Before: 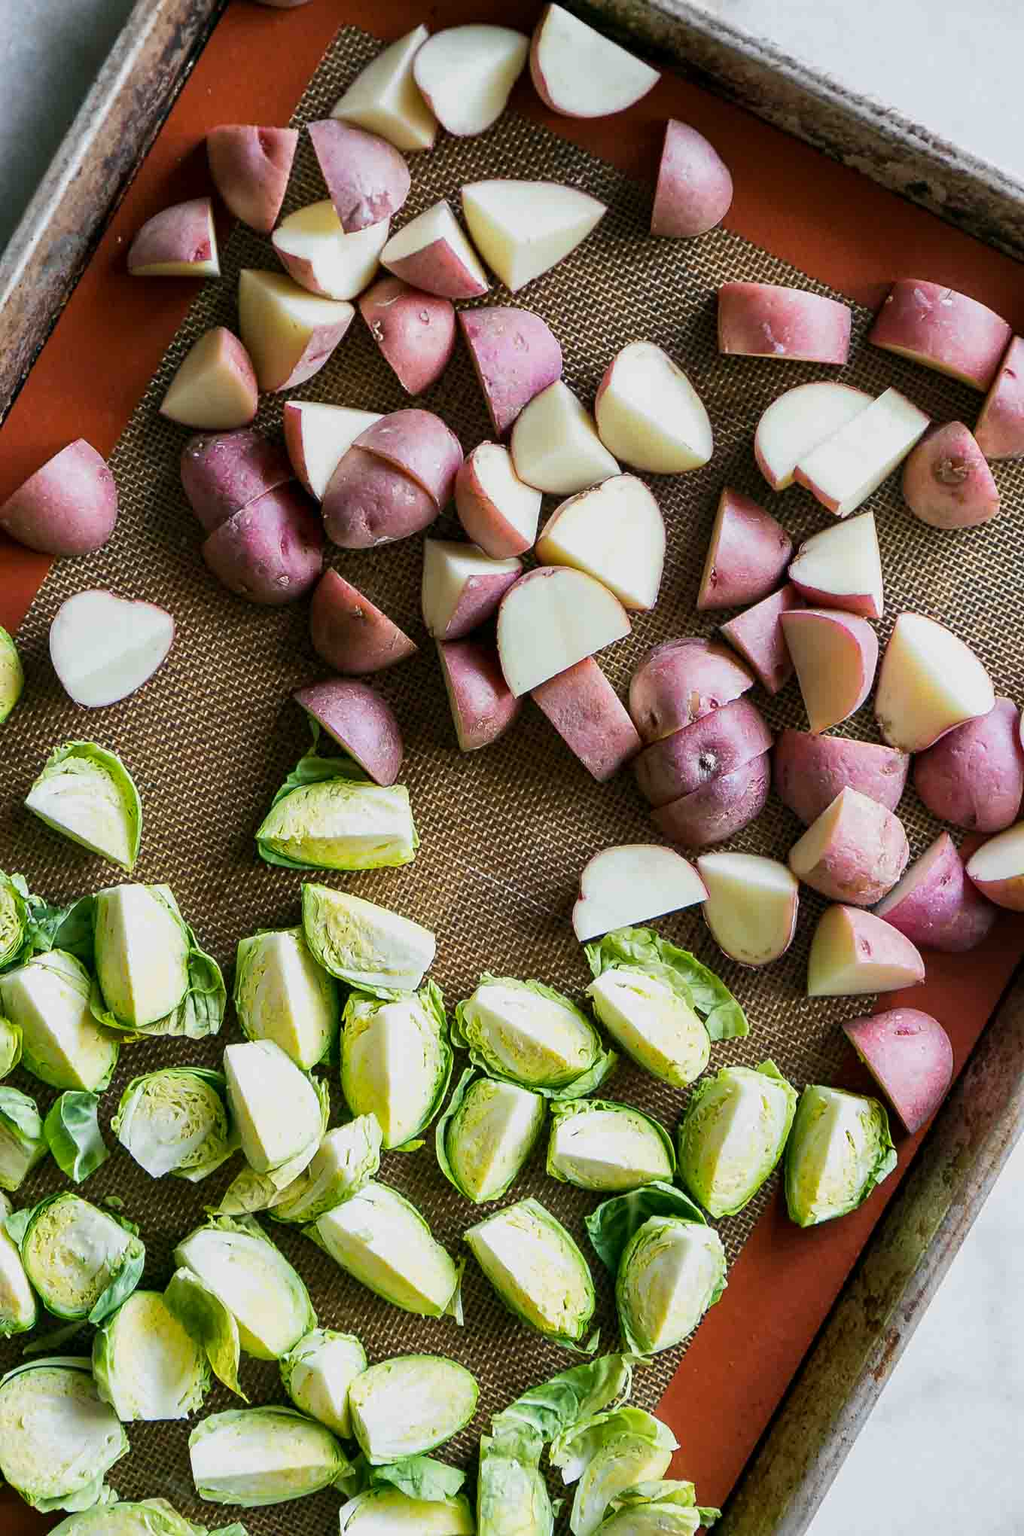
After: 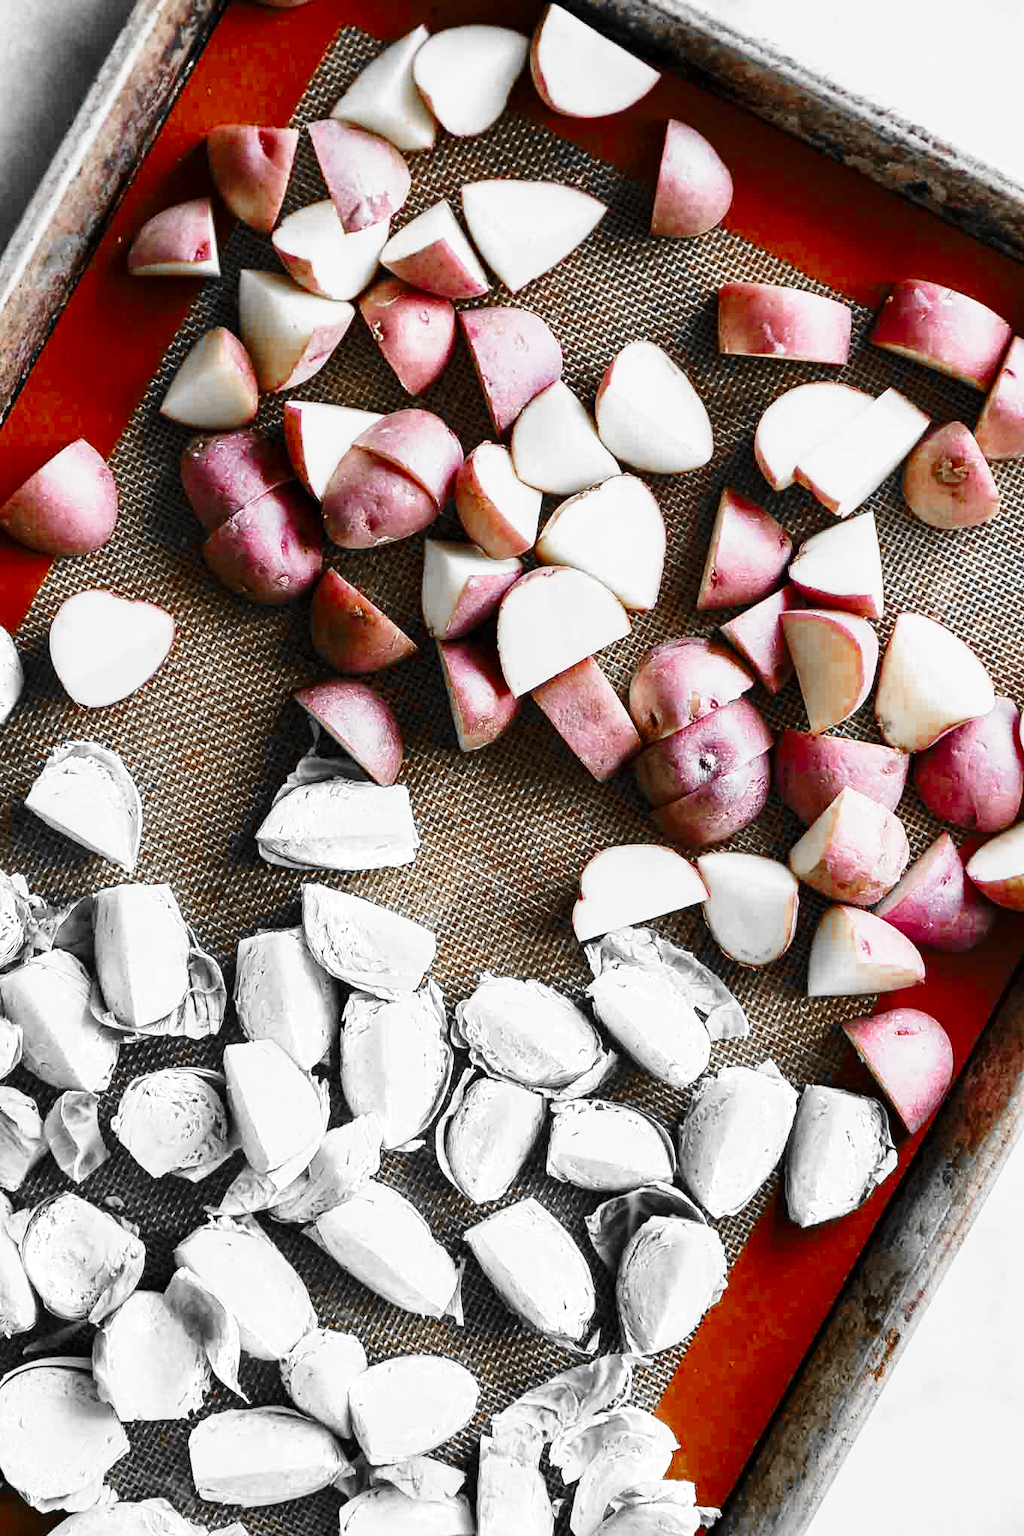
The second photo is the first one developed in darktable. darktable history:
color zones: curves: ch0 [(0, 0.497) (0.096, 0.361) (0.221, 0.538) (0.429, 0.5) (0.571, 0.5) (0.714, 0.5) (0.857, 0.5) (1, 0.497)]; ch1 [(0, 0.5) (0.143, 0.5) (0.257, -0.002) (0.429, 0.04) (0.571, -0.001) (0.714, -0.015) (0.857, 0.024) (1, 0.5)]
base curve: curves: ch0 [(0, 0) (0.028, 0.03) (0.121, 0.232) (0.46, 0.748) (0.859, 0.968) (1, 1)], preserve colors none
